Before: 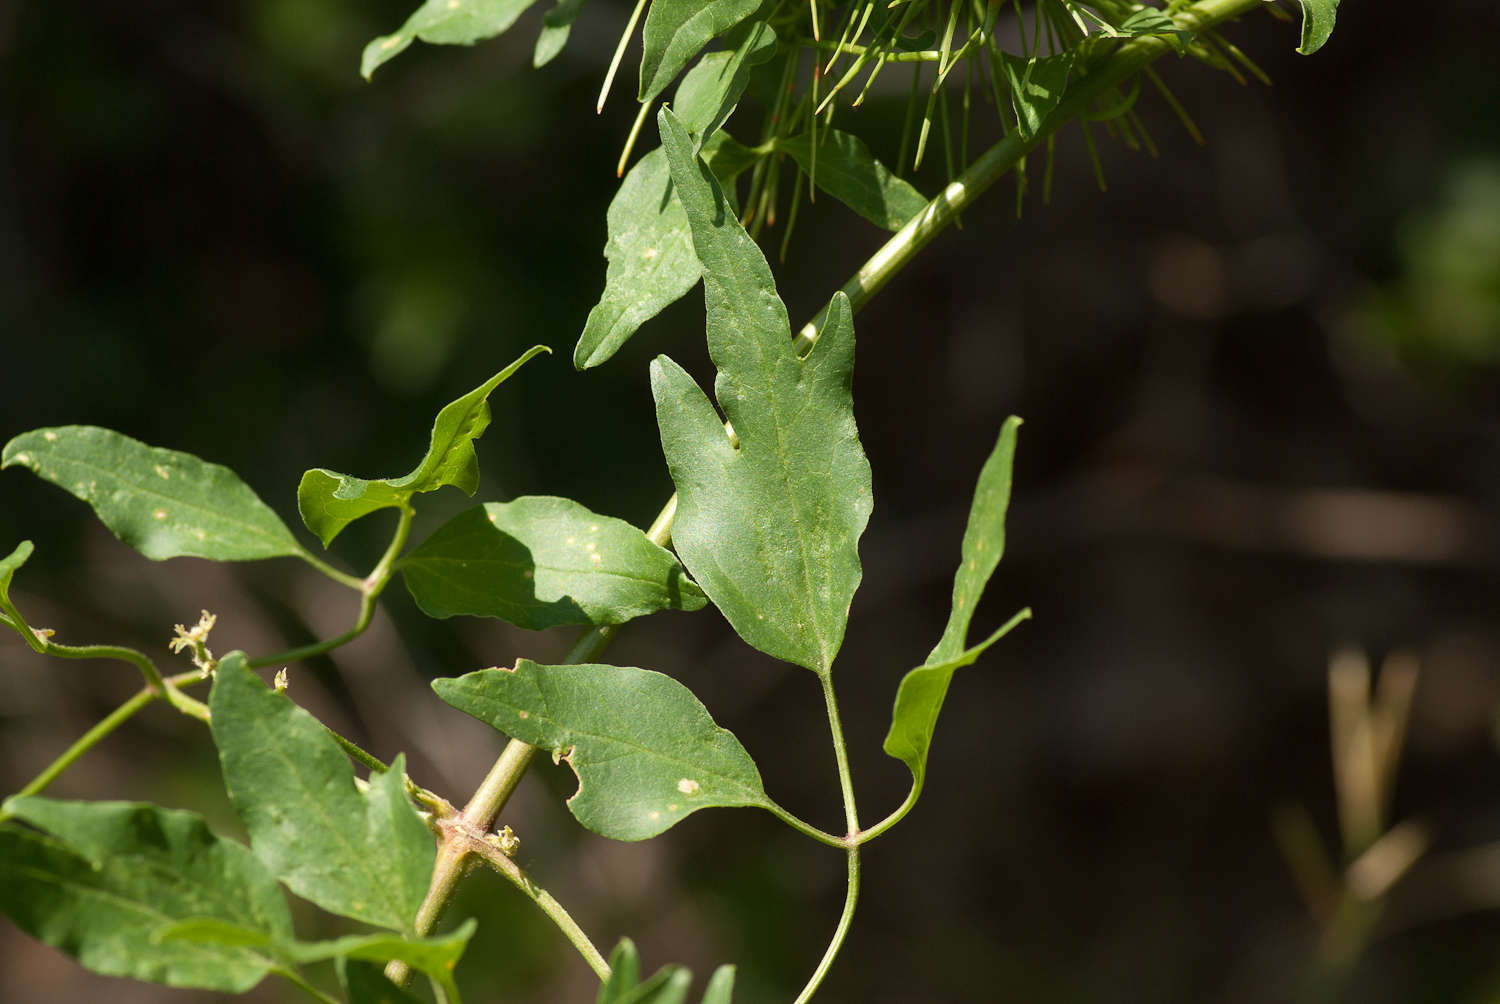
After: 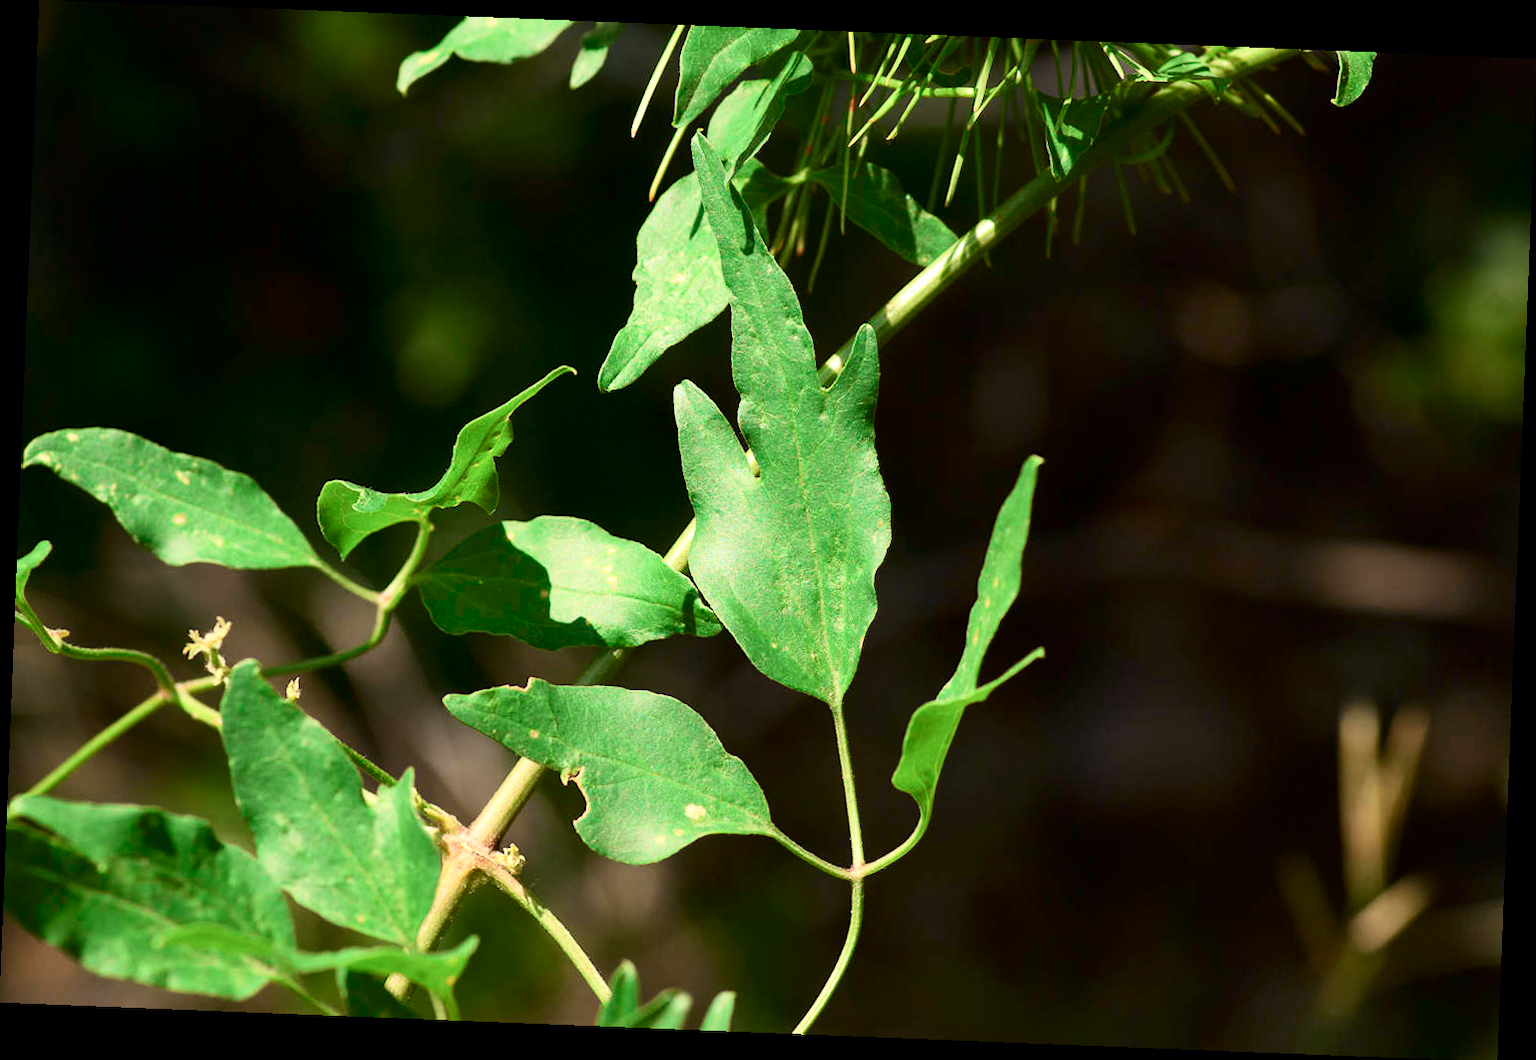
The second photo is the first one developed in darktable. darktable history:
rotate and perspective: rotation 2.27°, automatic cropping off
tone curve: curves: ch0 [(0, 0) (0.051, 0.021) (0.11, 0.069) (0.249, 0.235) (0.452, 0.526) (0.596, 0.713) (0.703, 0.83) (0.851, 0.938) (1, 1)]; ch1 [(0, 0) (0.1, 0.038) (0.318, 0.221) (0.413, 0.325) (0.443, 0.412) (0.483, 0.474) (0.503, 0.501) (0.516, 0.517) (0.548, 0.568) (0.569, 0.599) (0.594, 0.634) (0.666, 0.701) (1, 1)]; ch2 [(0, 0) (0.453, 0.435) (0.479, 0.476) (0.504, 0.5) (0.529, 0.537) (0.556, 0.583) (0.584, 0.618) (0.824, 0.815) (1, 1)], color space Lab, independent channels, preserve colors none
